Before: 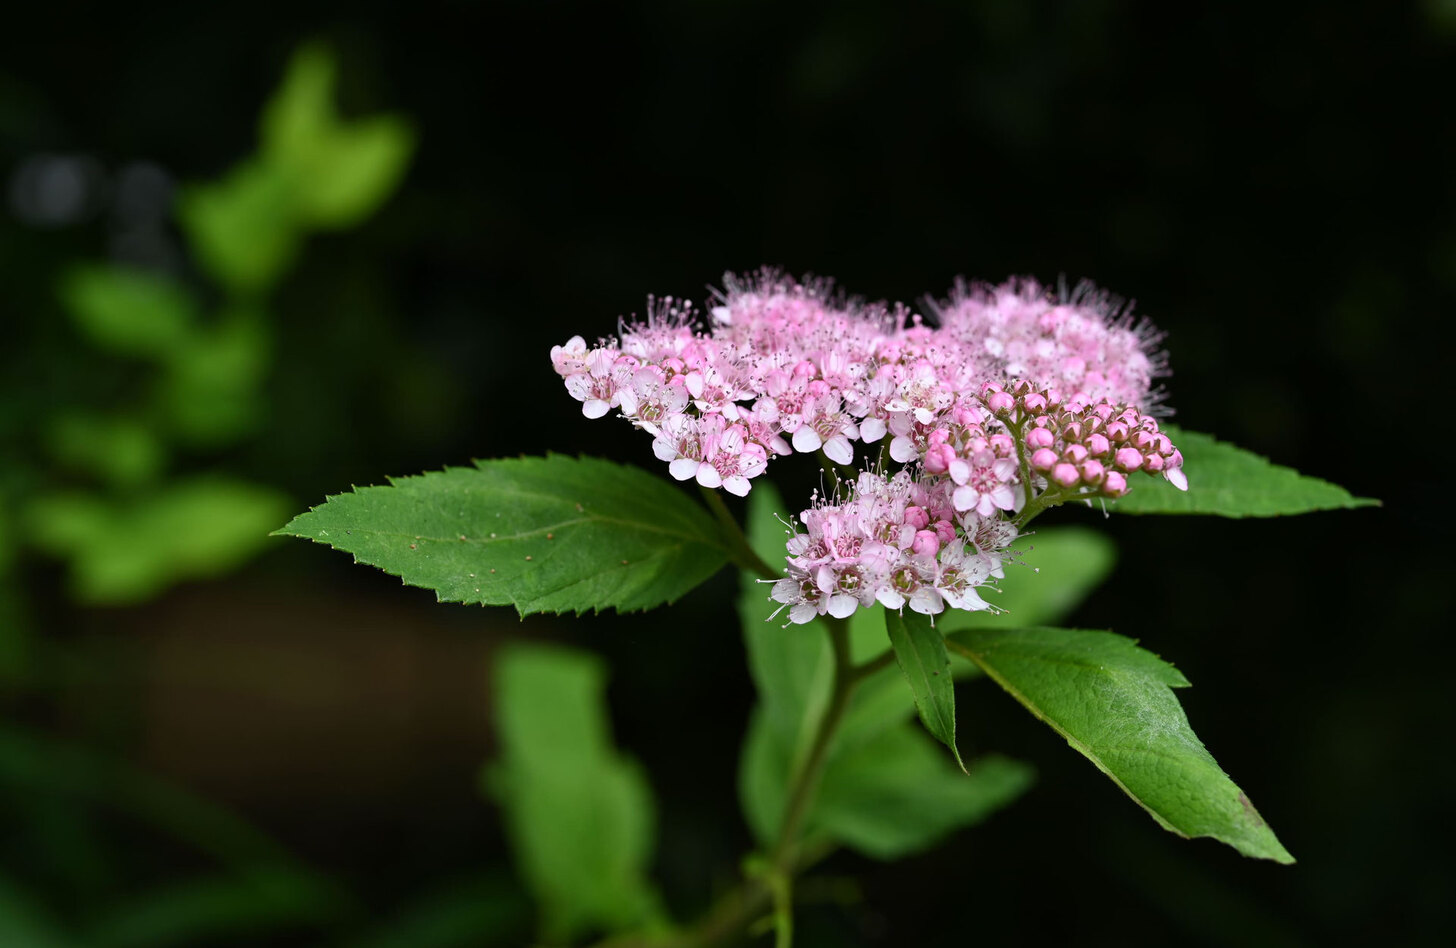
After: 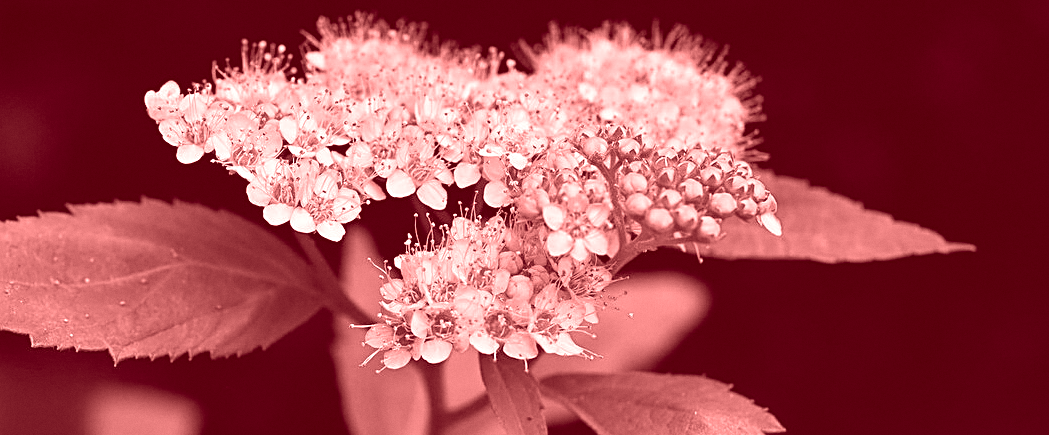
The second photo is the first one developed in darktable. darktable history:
colorize: saturation 60%, source mix 100%
grain: coarseness 0.09 ISO, strength 10%
sharpen: on, module defaults
crop and rotate: left 27.938%, top 27.046%, bottom 27.046%
color balance rgb: shadows lift › chroma 4.41%, shadows lift › hue 27°, power › chroma 2.5%, power › hue 70°, highlights gain › chroma 1%, highlights gain › hue 27°, saturation formula JzAzBz (2021)
